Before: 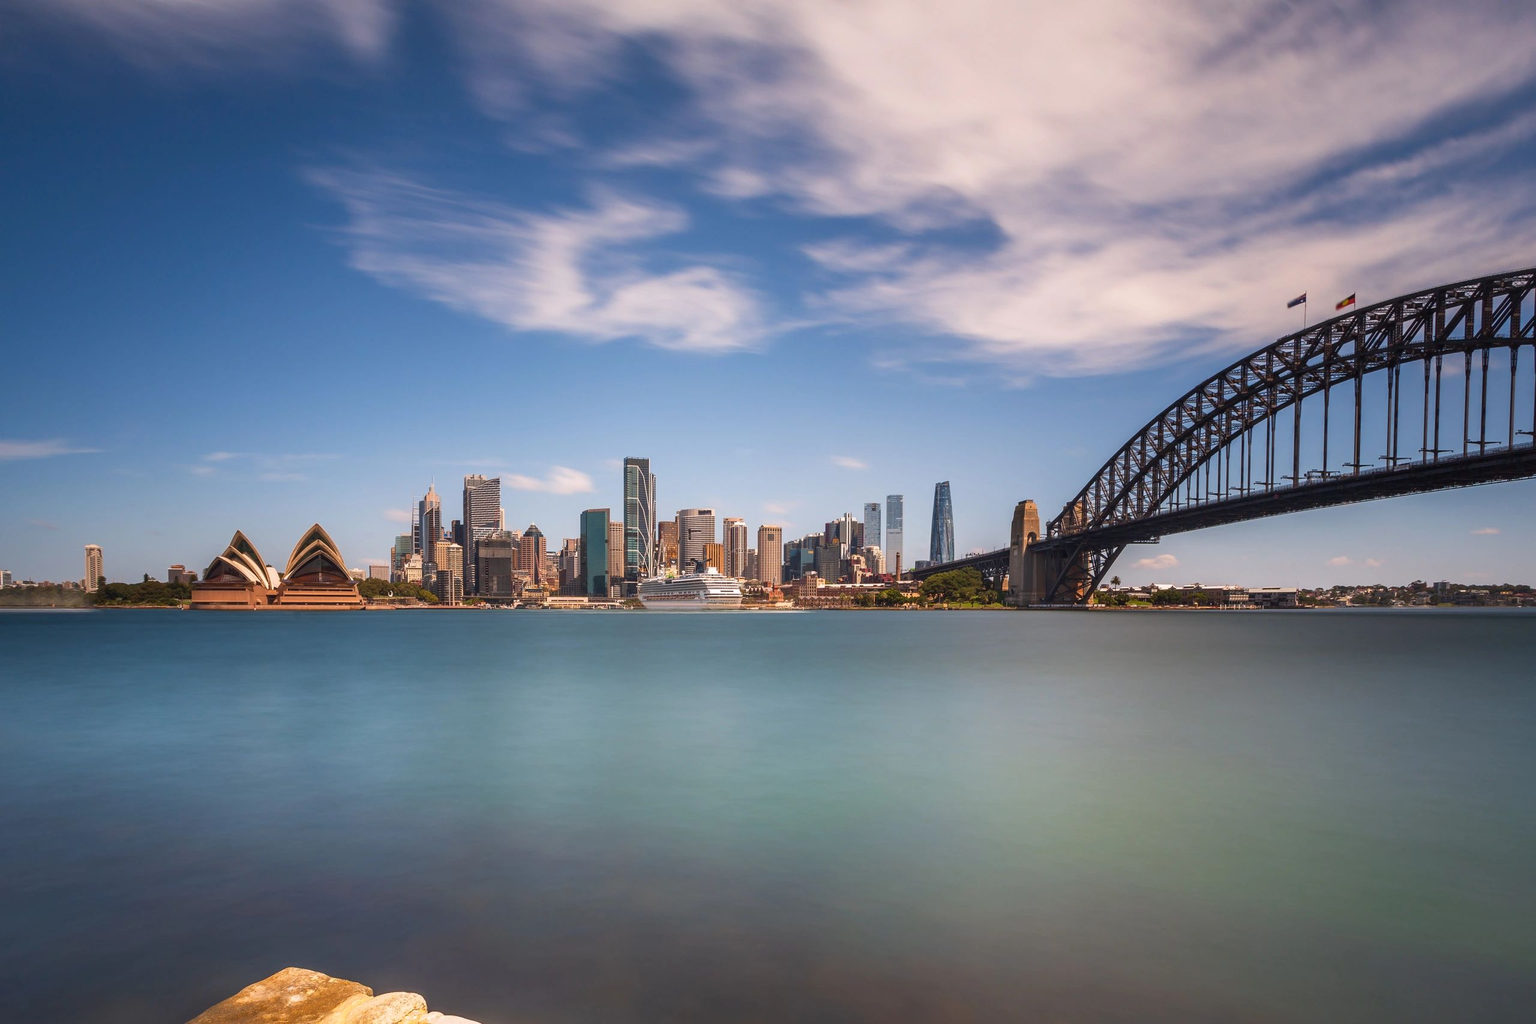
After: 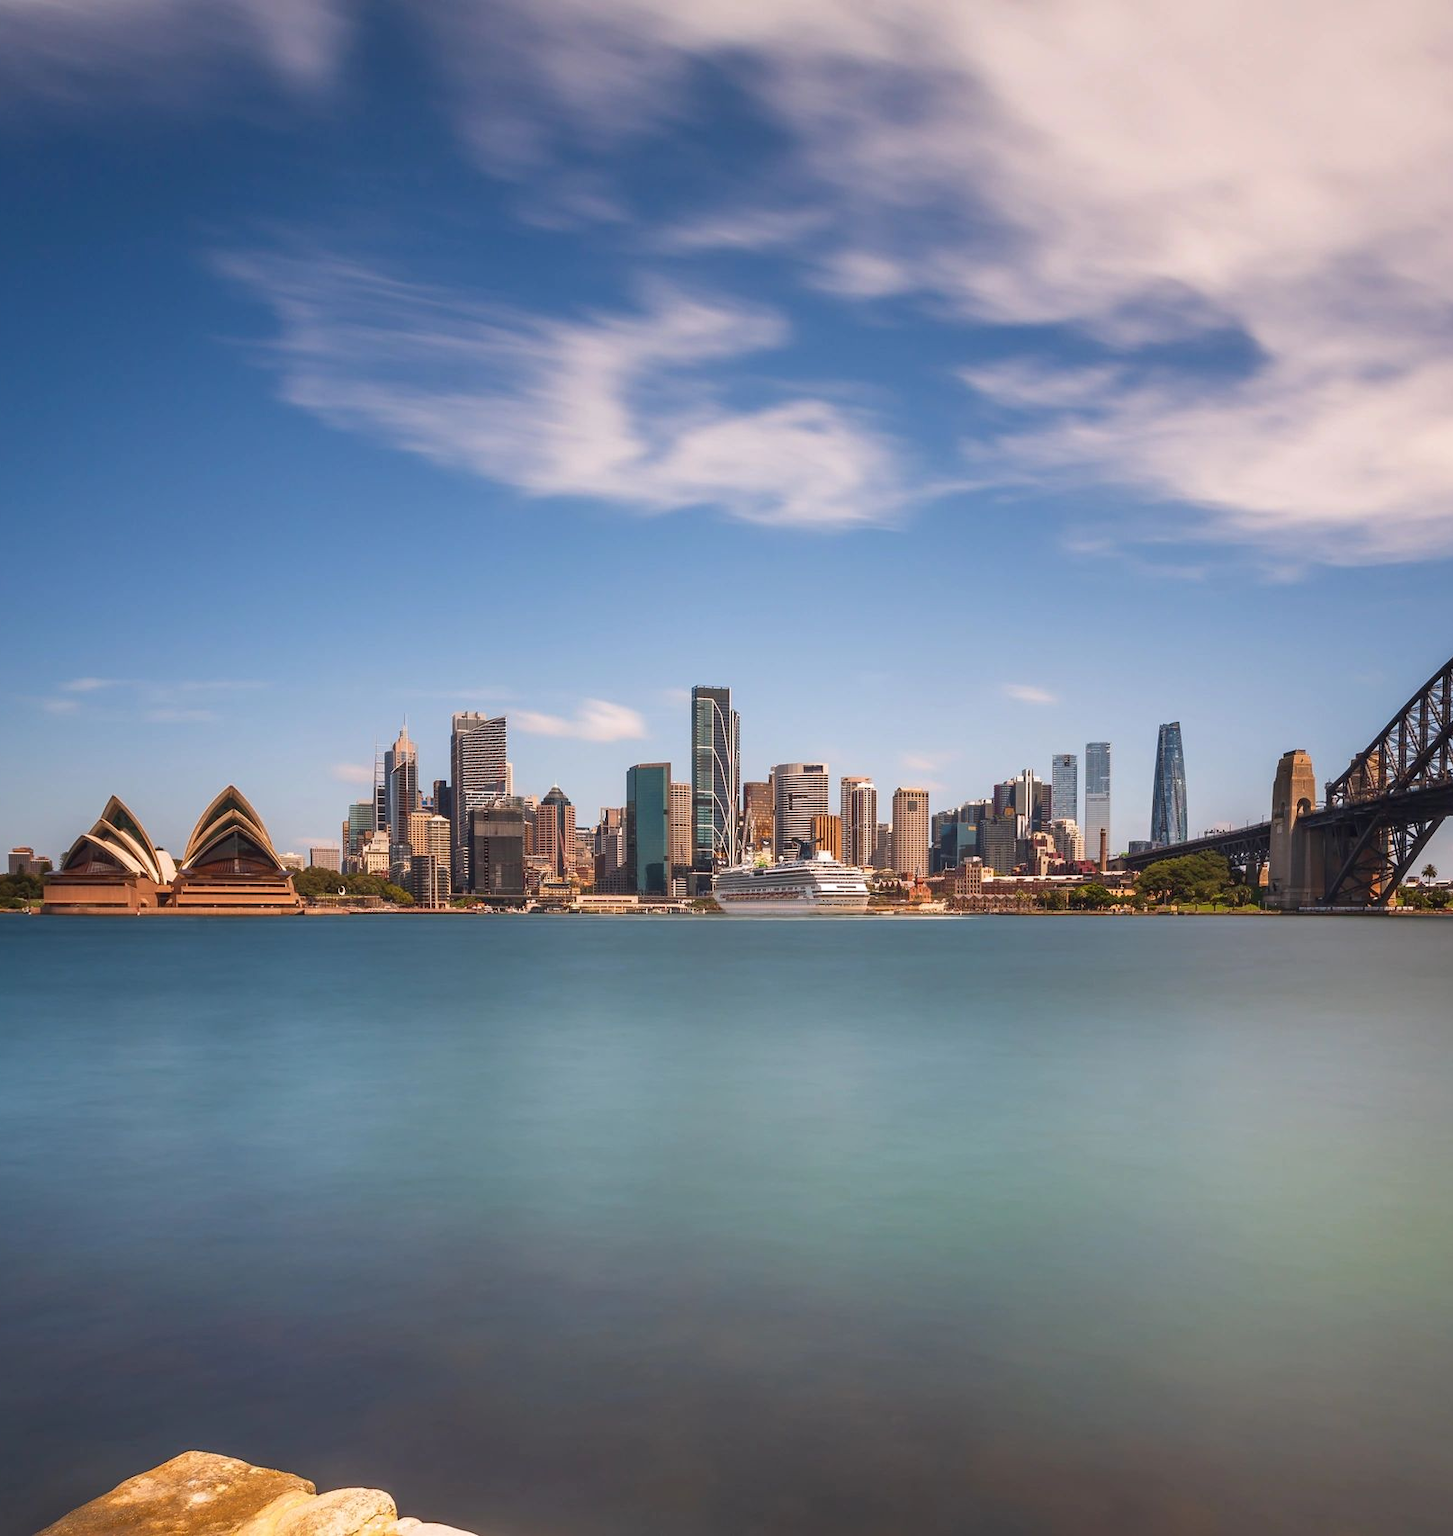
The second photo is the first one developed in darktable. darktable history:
crop: left 10.589%, right 26.29%
